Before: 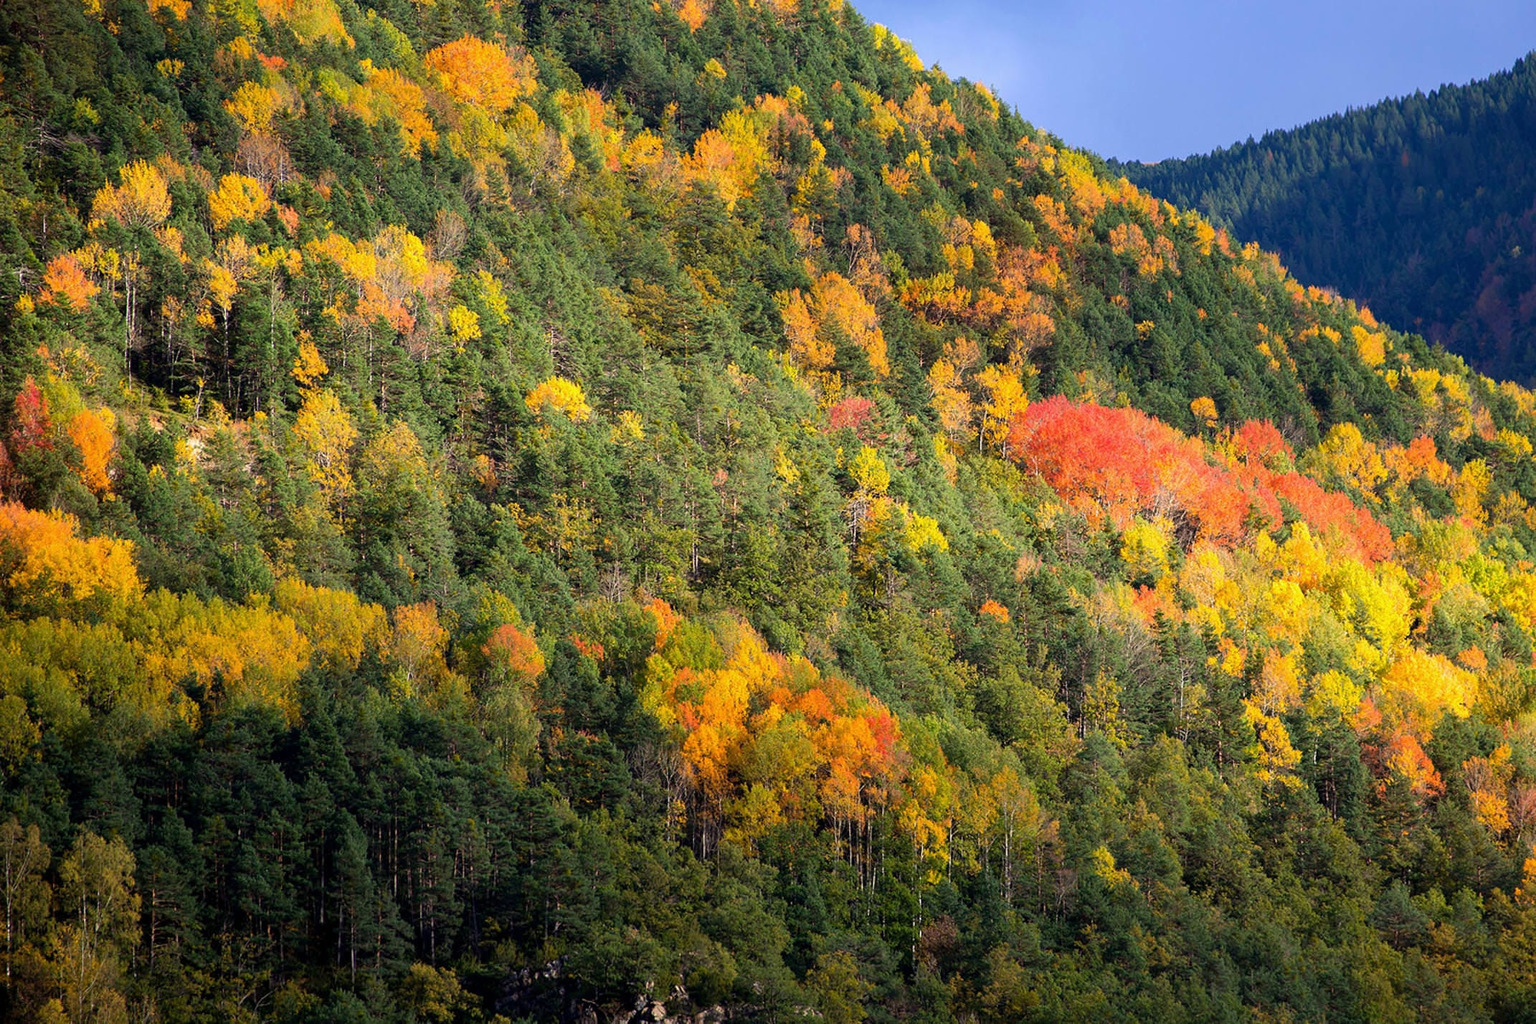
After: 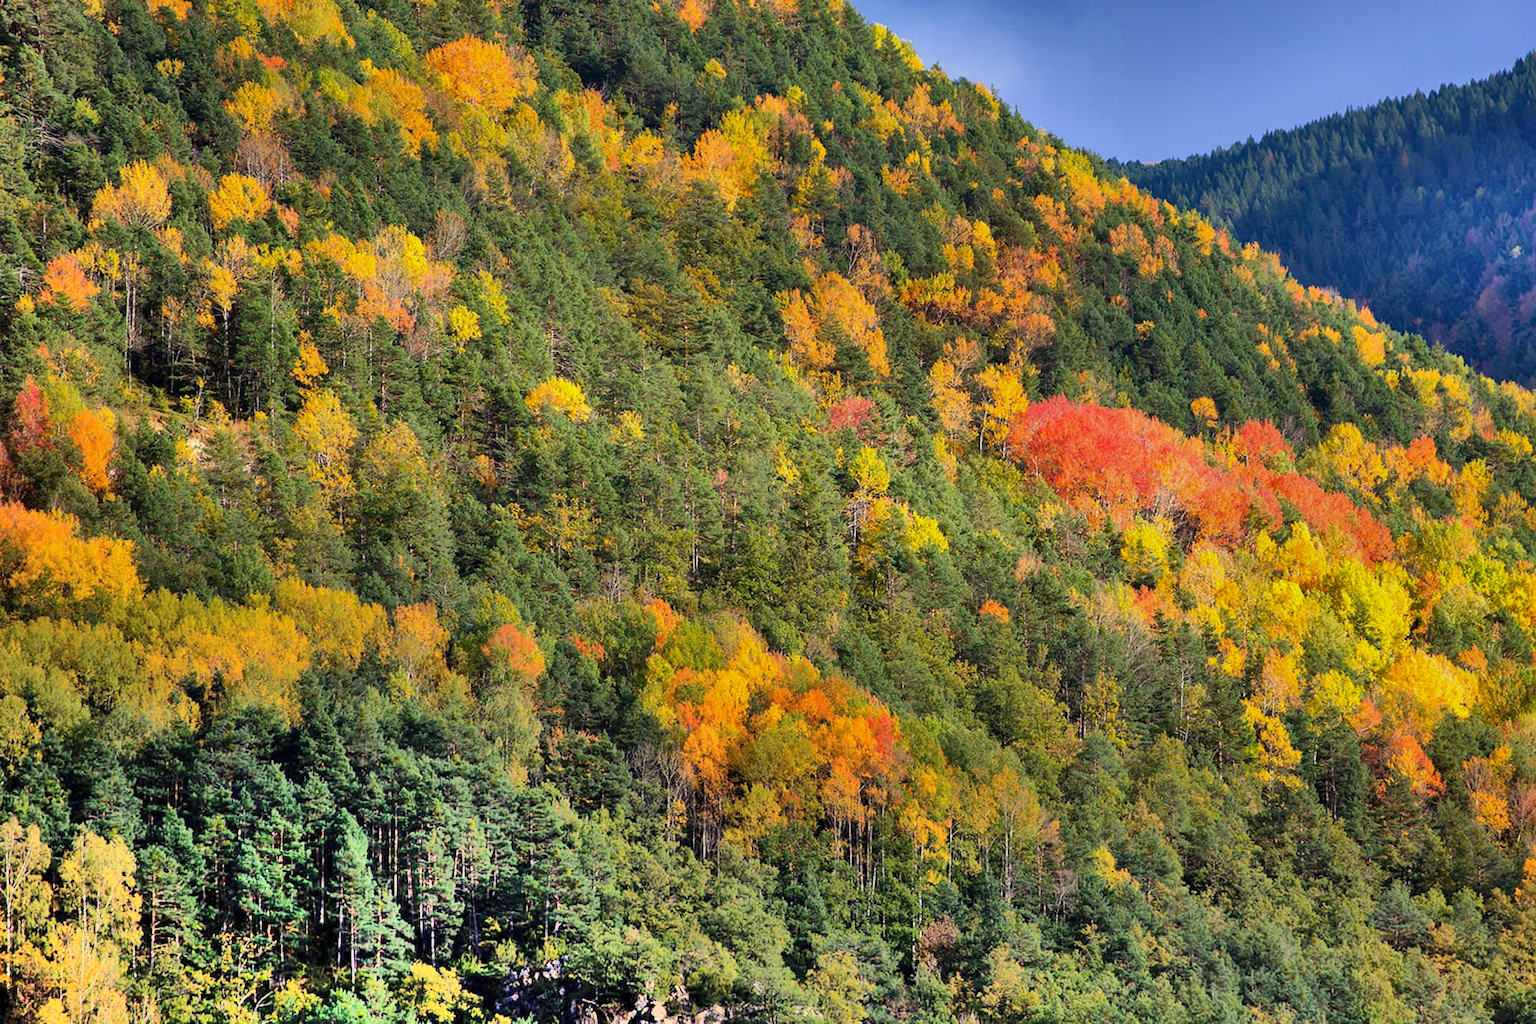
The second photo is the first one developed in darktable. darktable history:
shadows and highlights: radius 124.06, shadows 99.78, white point adjustment -2.89, highlights -98.56, highlights color adjustment 31.82%, soften with gaussian
